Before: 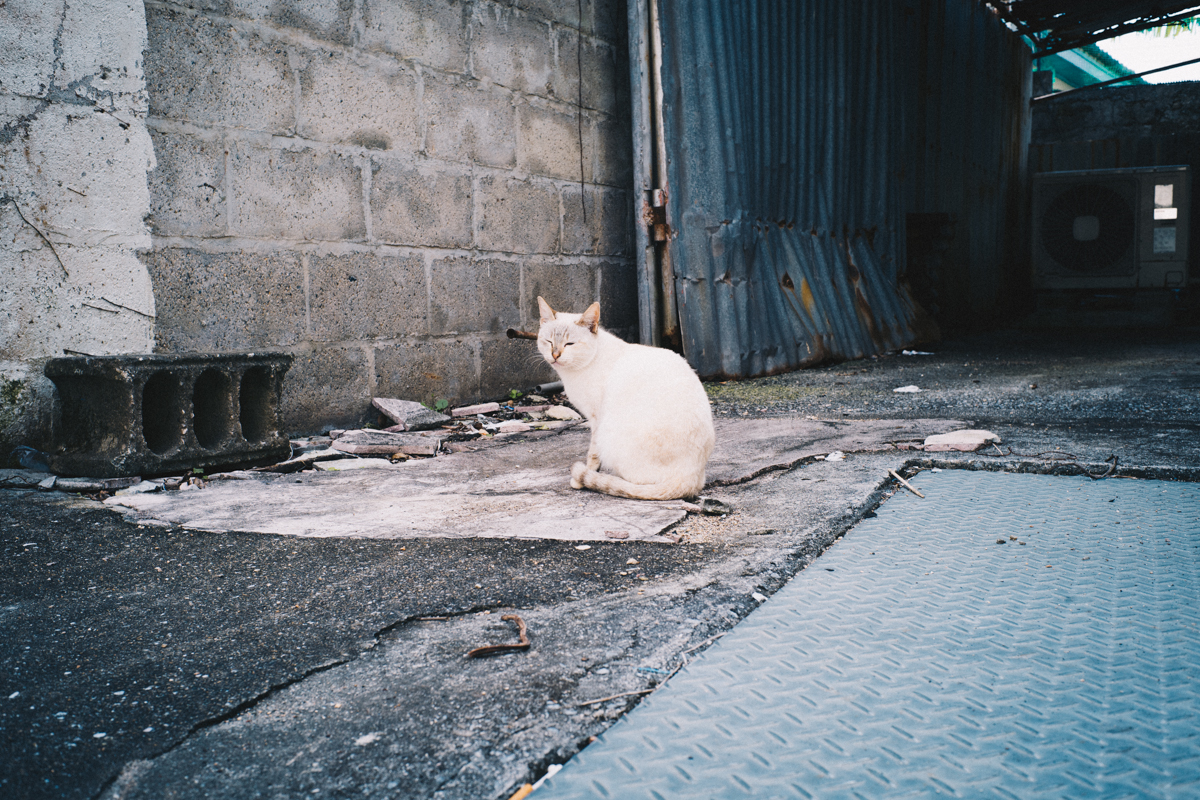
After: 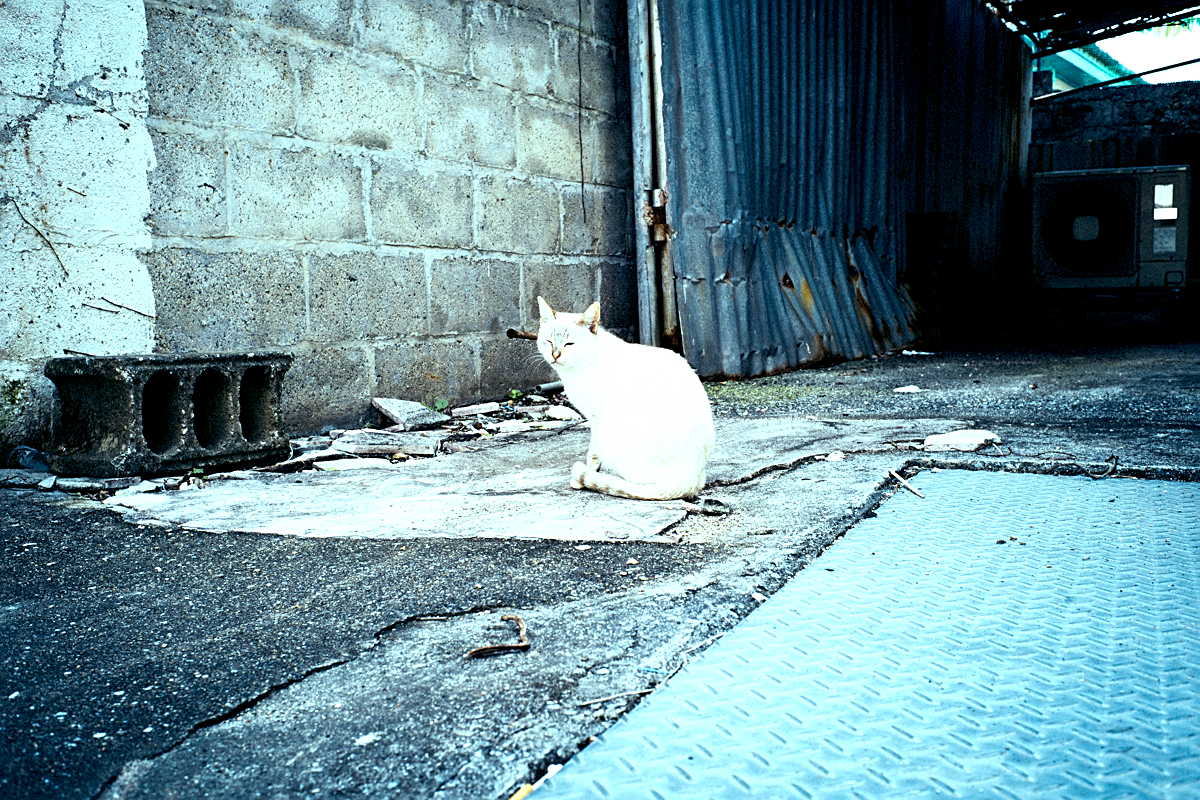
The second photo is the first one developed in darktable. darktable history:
sharpen: on, module defaults
exposure: black level correction 0.012, exposure 0.7 EV, compensate exposure bias true, compensate highlight preservation false
color balance: mode lift, gamma, gain (sRGB), lift [0.997, 0.979, 1.021, 1.011], gamma [1, 1.084, 0.916, 0.998], gain [1, 0.87, 1.13, 1.101], contrast 4.55%, contrast fulcrum 38.24%, output saturation 104.09%
